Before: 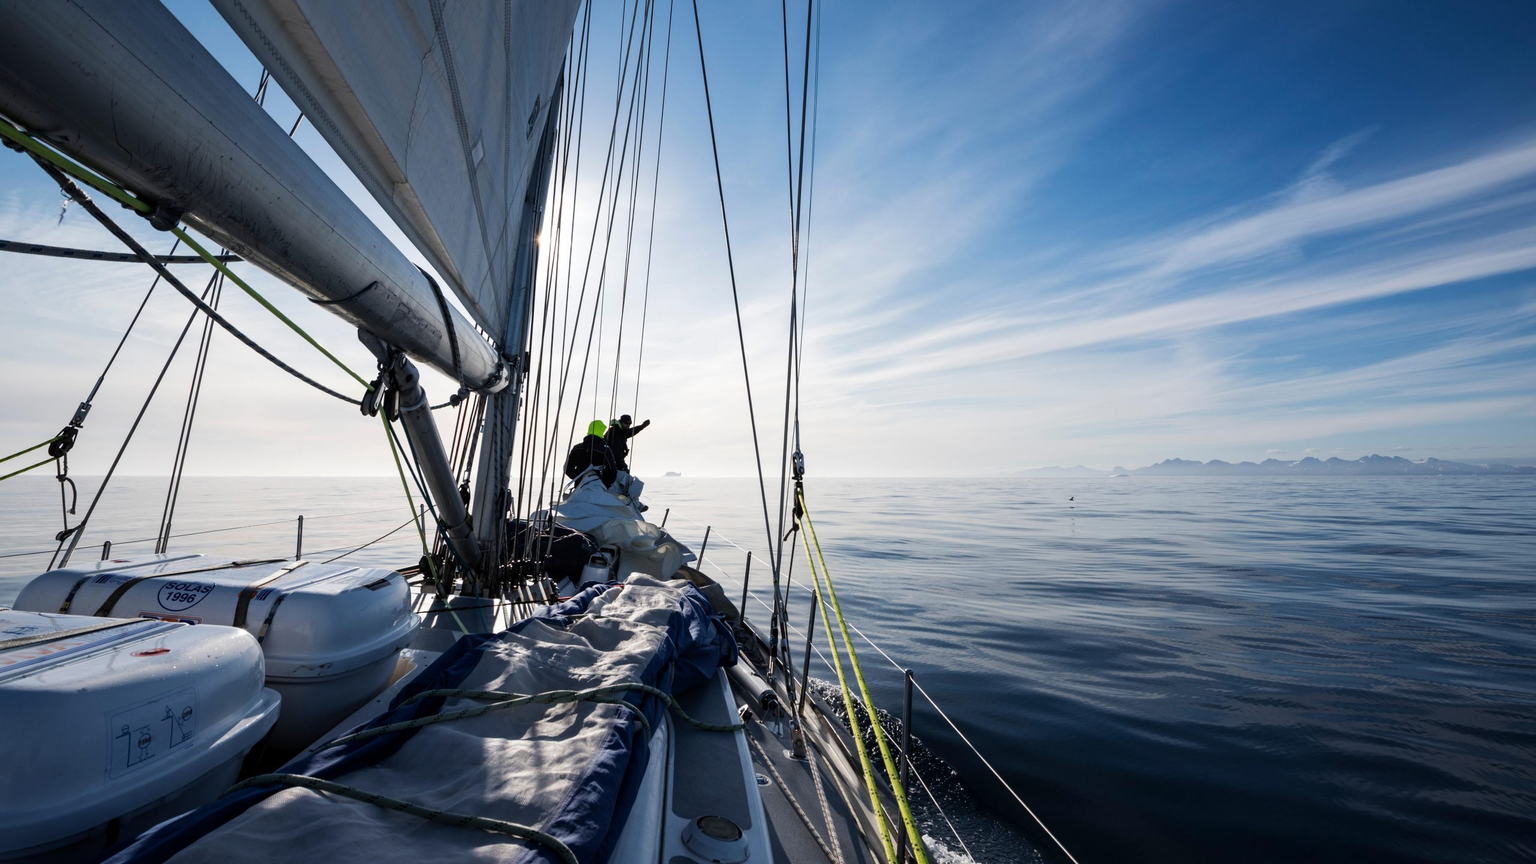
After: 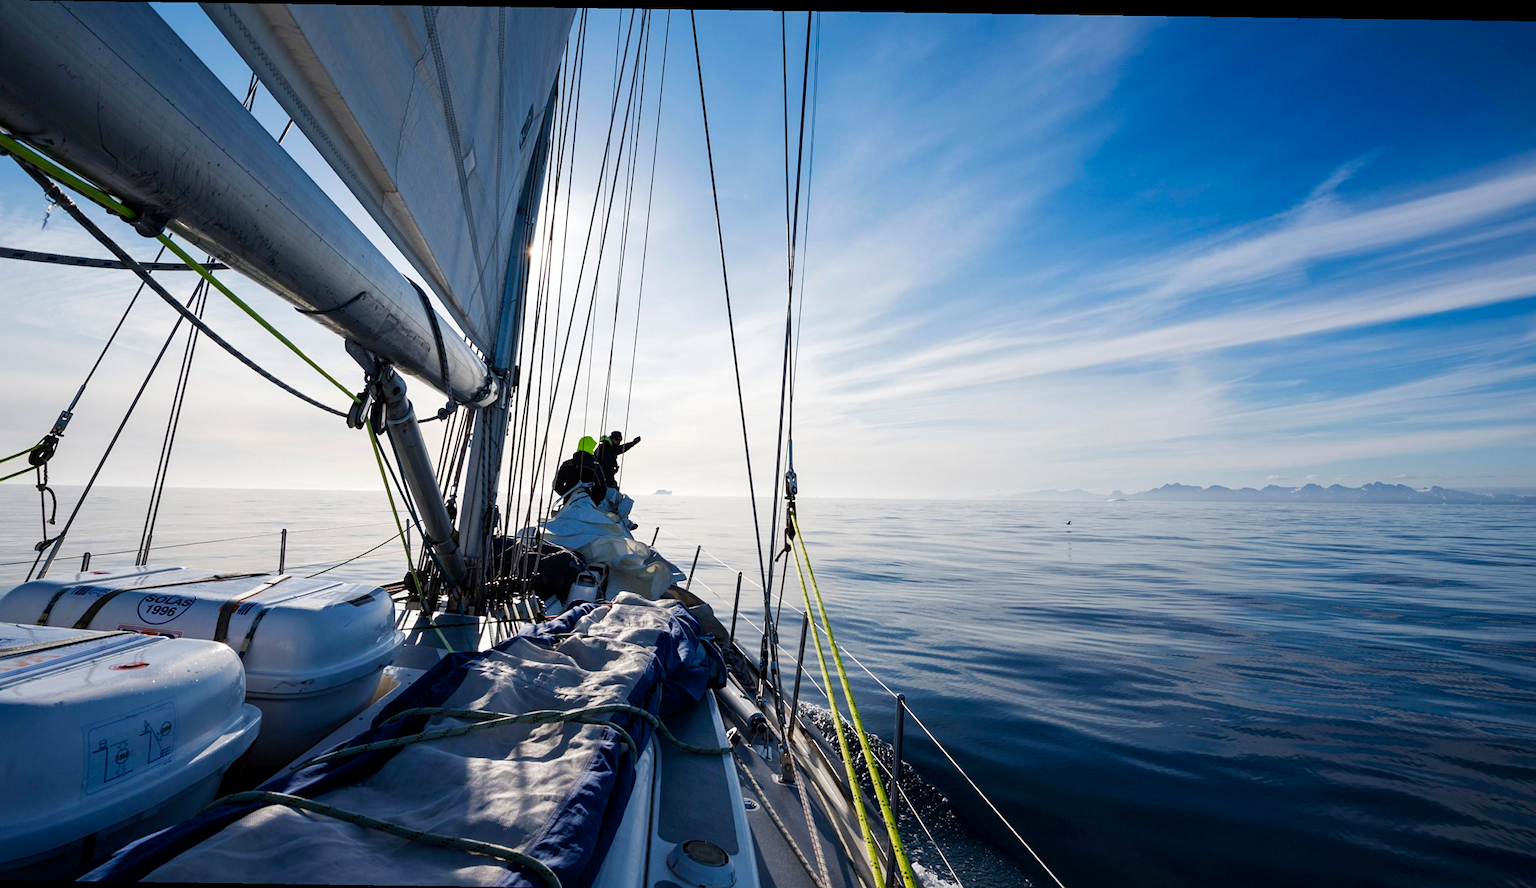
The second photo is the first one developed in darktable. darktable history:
sharpen: amount 0.2
rotate and perspective: rotation 0.8°, automatic cropping off
local contrast: mode bilateral grid, contrast 10, coarseness 25, detail 110%, midtone range 0.2
crop and rotate: left 1.774%, right 0.633%, bottom 1.28%
color balance rgb: perceptual saturation grading › global saturation 35%, perceptual saturation grading › highlights -30%, perceptual saturation grading › shadows 35%, perceptual brilliance grading › global brilliance 3%, perceptual brilliance grading › highlights -3%, perceptual brilliance grading › shadows 3%
